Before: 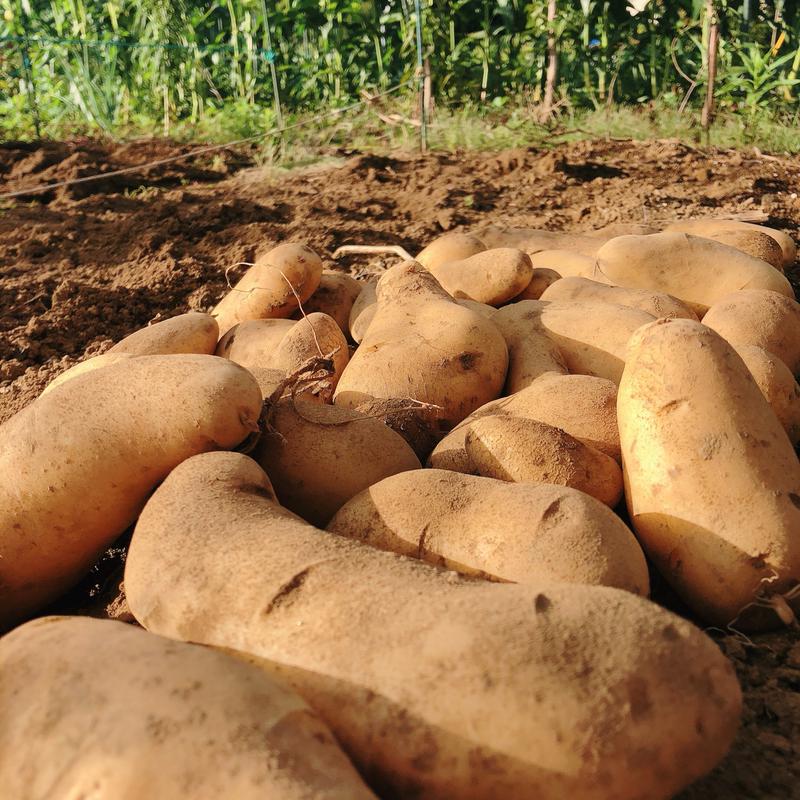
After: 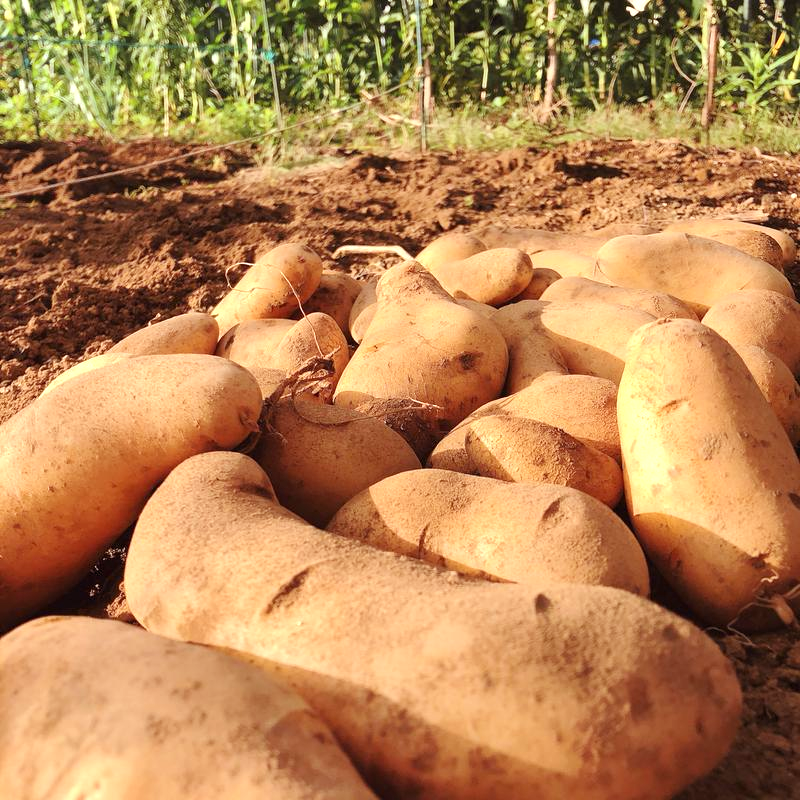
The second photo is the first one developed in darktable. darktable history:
exposure: black level correction 0, exposure 0.5 EV, compensate exposure bias true, compensate highlight preservation false
rgb levels: mode RGB, independent channels, levels [[0, 0.474, 1], [0, 0.5, 1], [0, 0.5, 1]]
